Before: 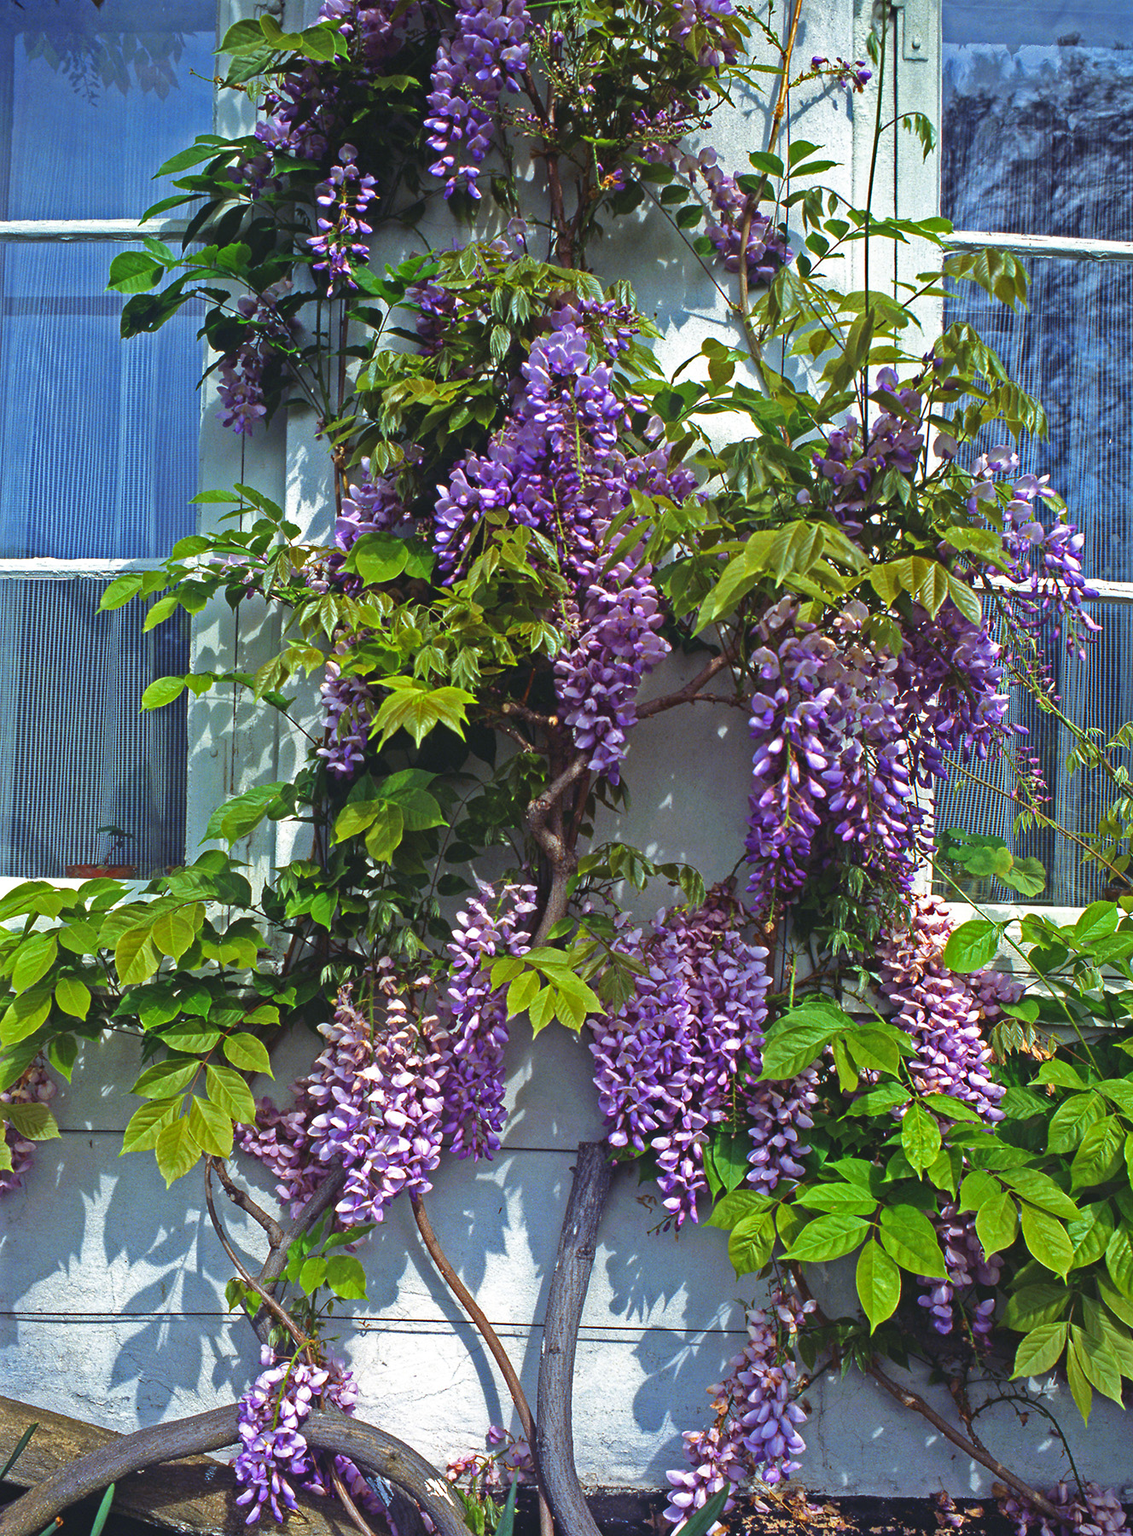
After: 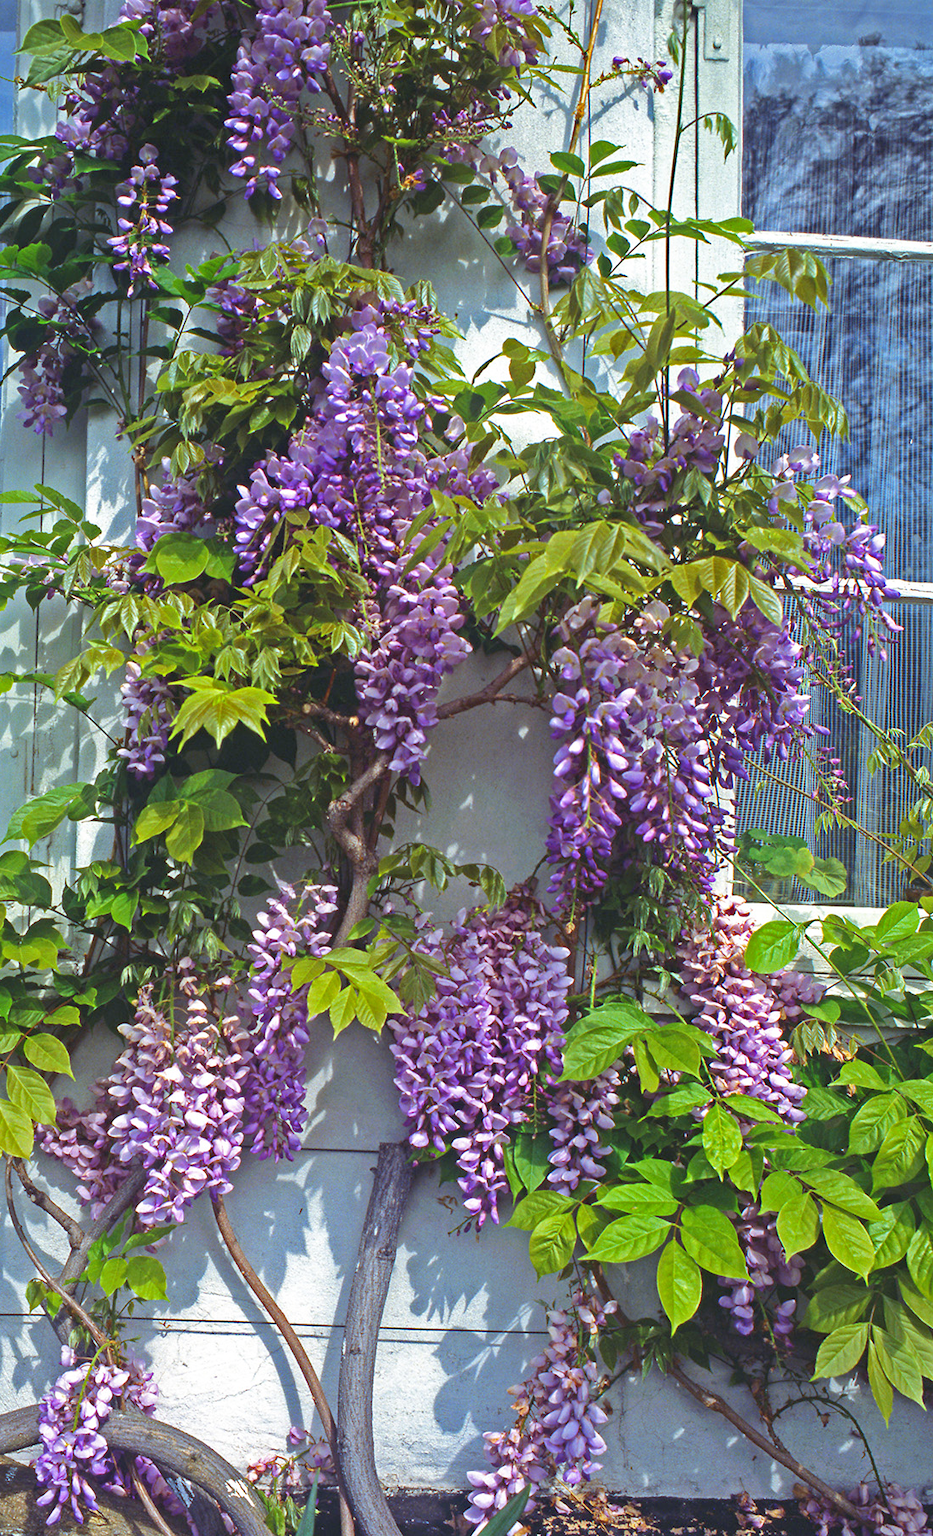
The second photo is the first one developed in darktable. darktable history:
crop: left 17.66%, bottom 0.045%
